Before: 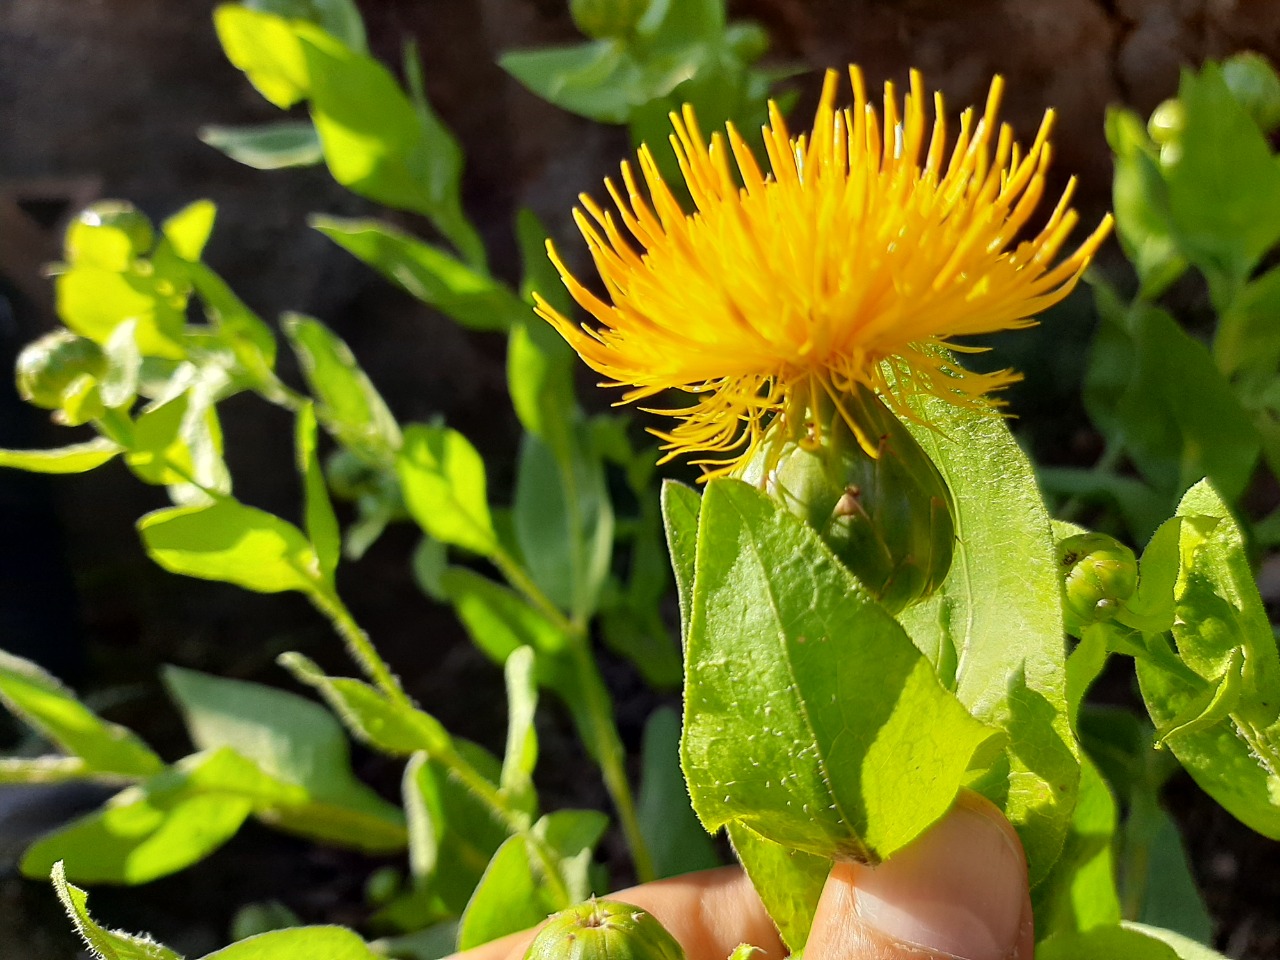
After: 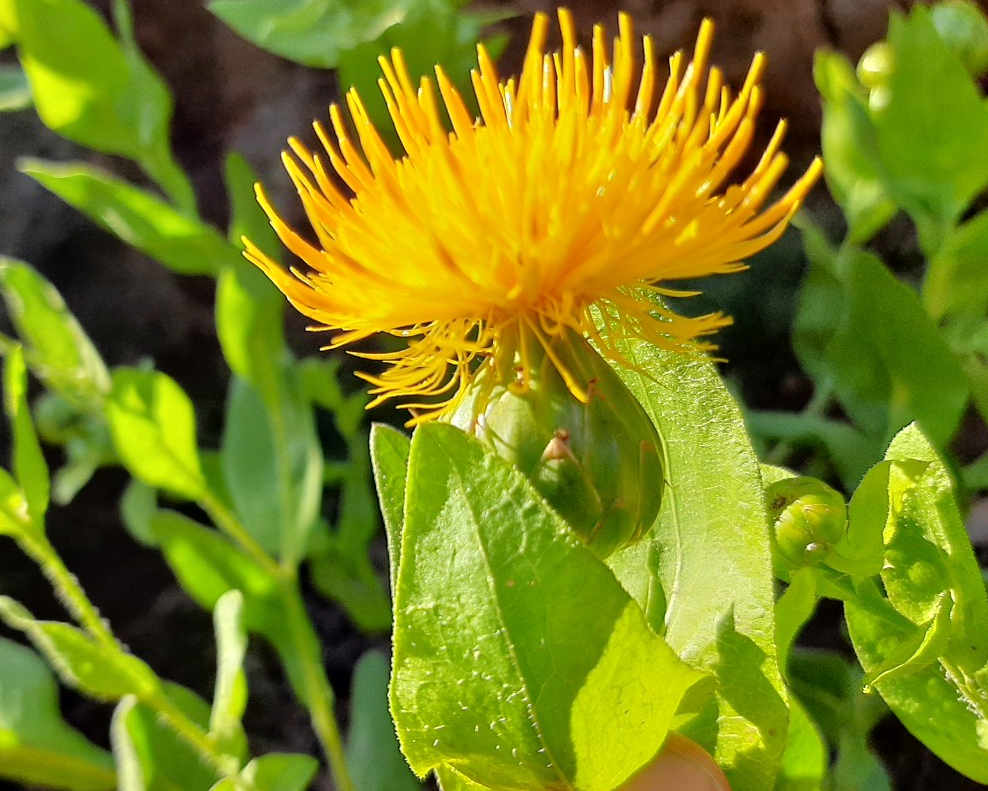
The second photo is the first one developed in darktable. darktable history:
crop: left 22.799%, top 5.855%, bottom 11.653%
tone equalizer: -7 EV 0.149 EV, -6 EV 0.624 EV, -5 EV 1.15 EV, -4 EV 1.3 EV, -3 EV 1.15 EV, -2 EV 0.6 EV, -1 EV 0.156 EV
